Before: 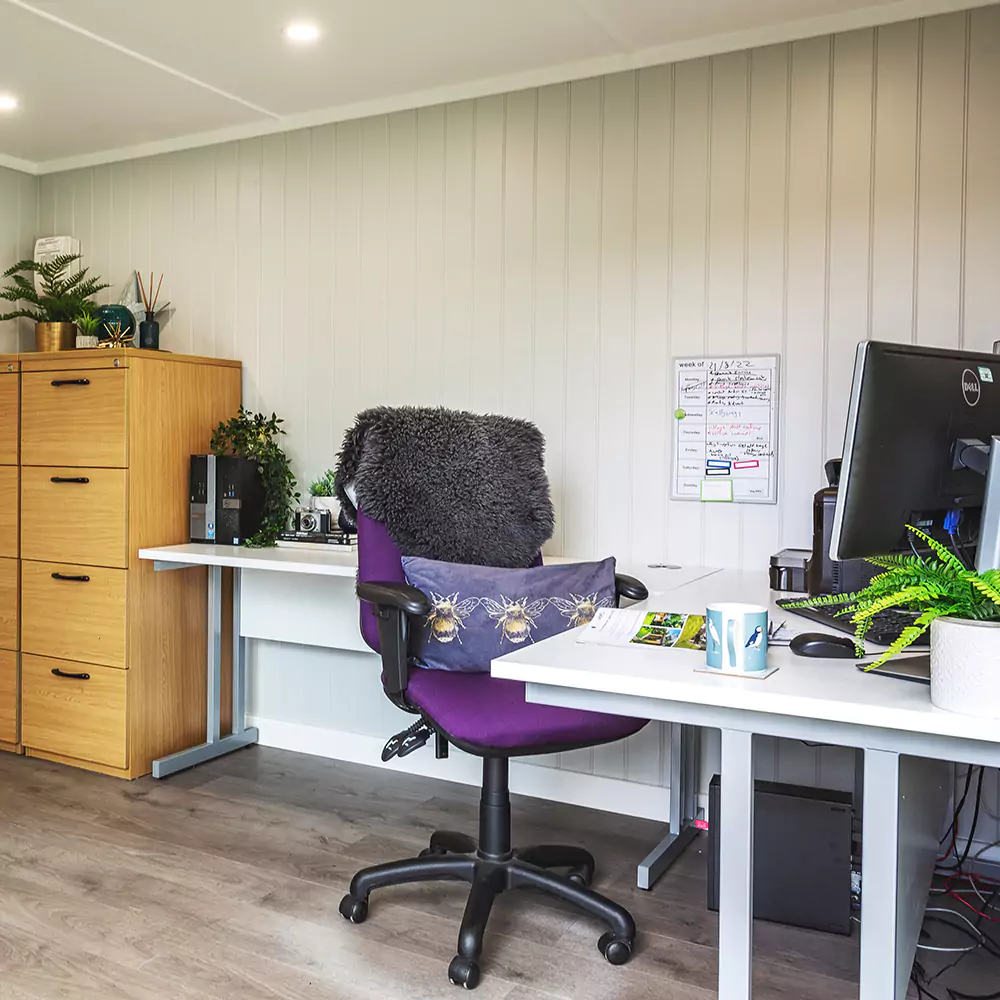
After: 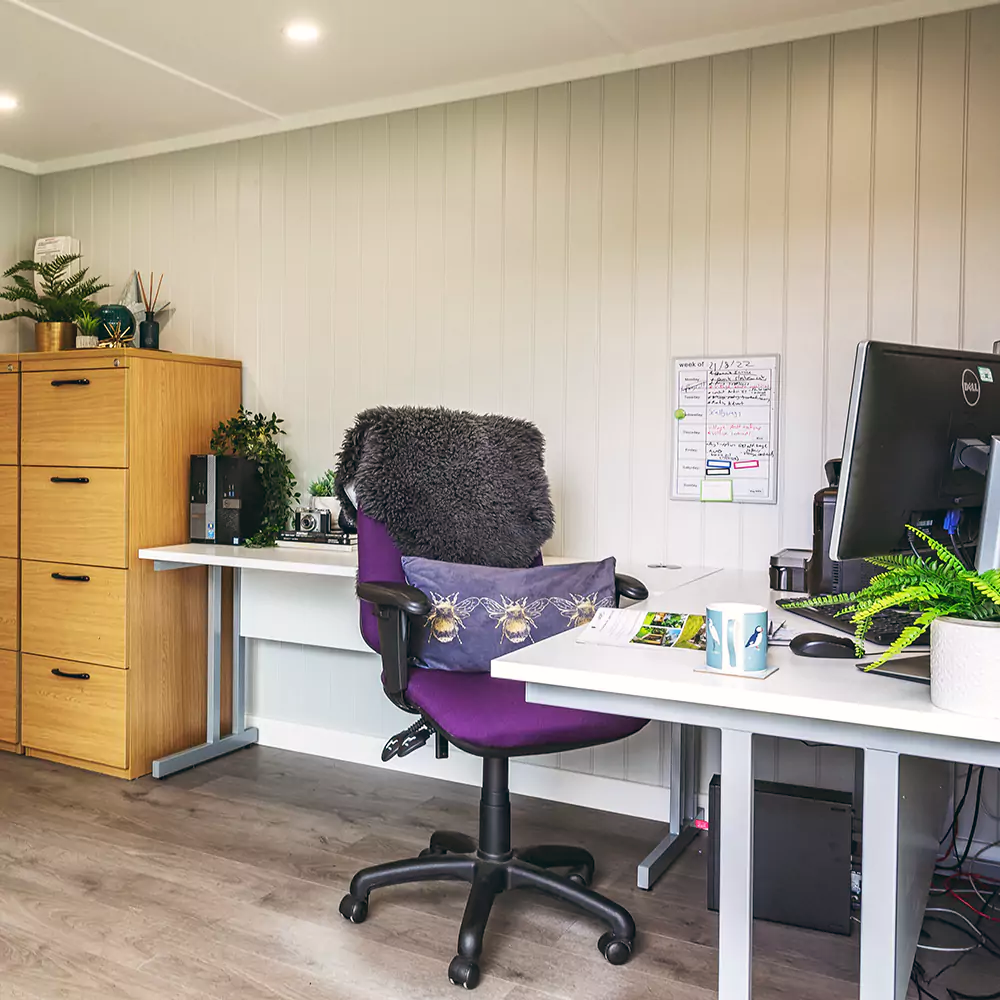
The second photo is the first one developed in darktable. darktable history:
color balance: lift [1, 0.998, 1.001, 1.002], gamma [1, 1.02, 1, 0.98], gain [1, 1.02, 1.003, 0.98]
tone equalizer: on, module defaults
